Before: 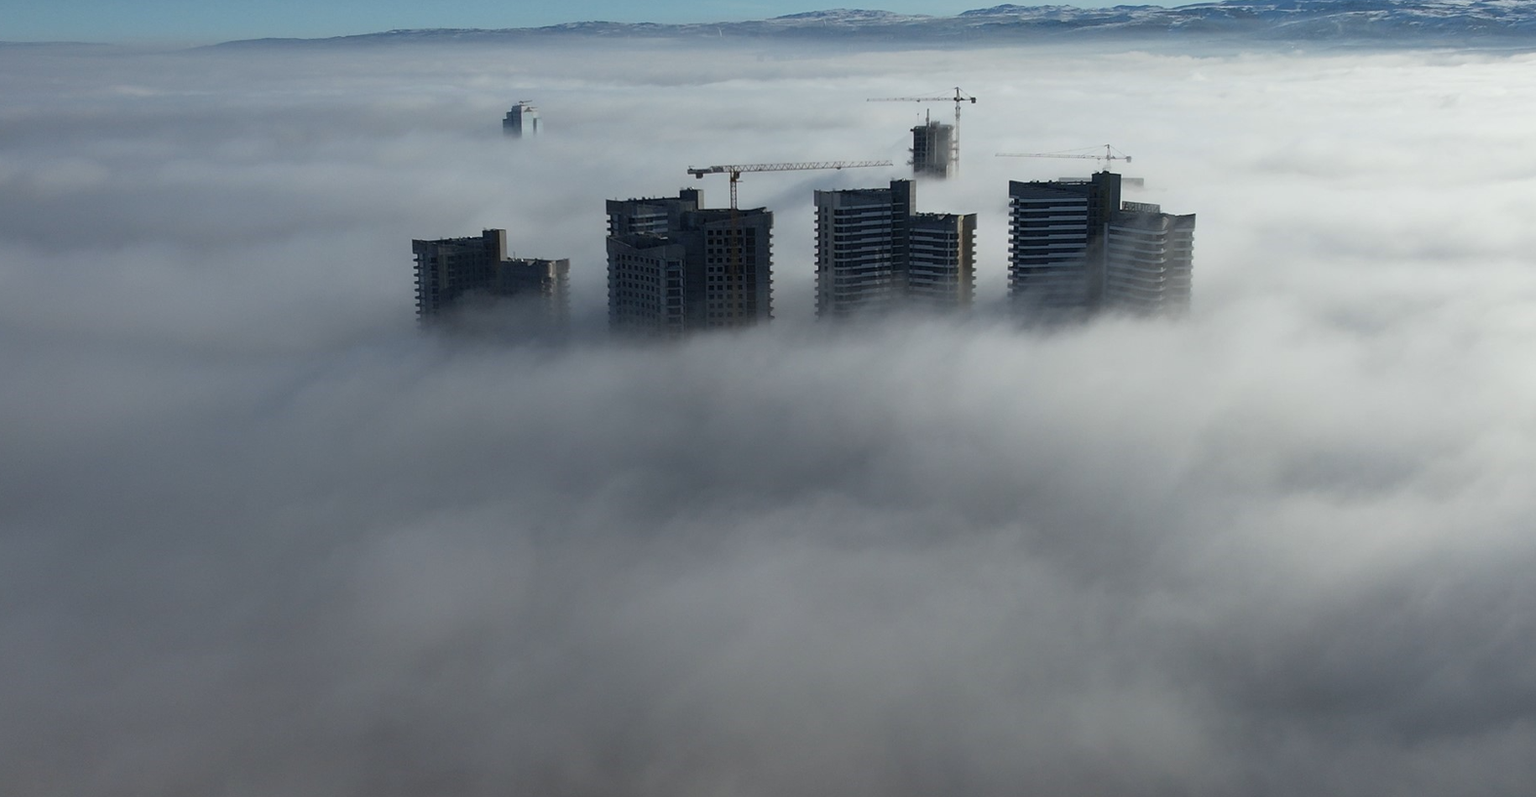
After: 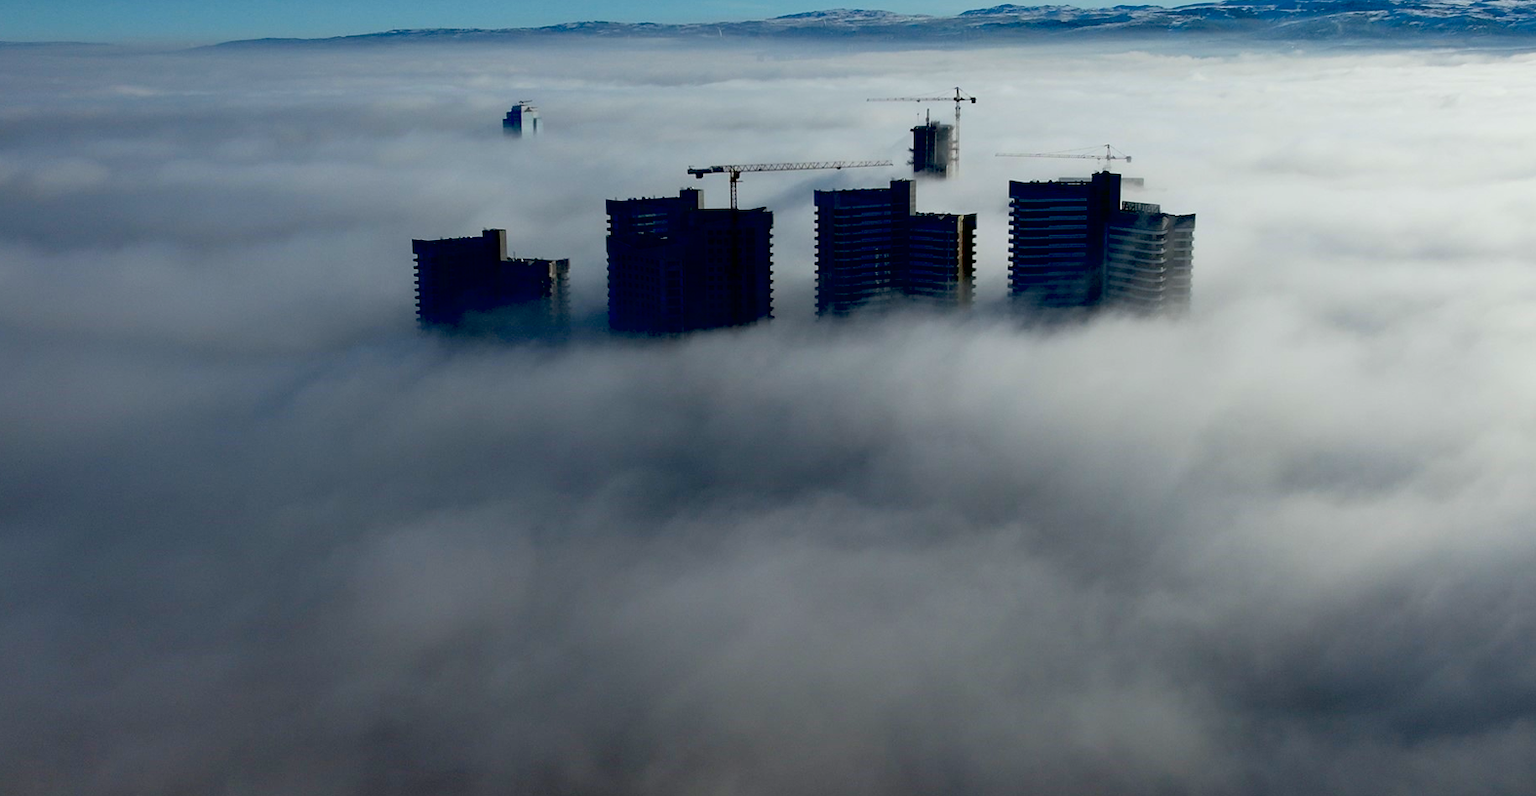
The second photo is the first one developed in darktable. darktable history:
exposure: black level correction 0.056, exposure -0.039 EV, compensate highlight preservation false
contrast brightness saturation: contrast 0.09, saturation 0.28
